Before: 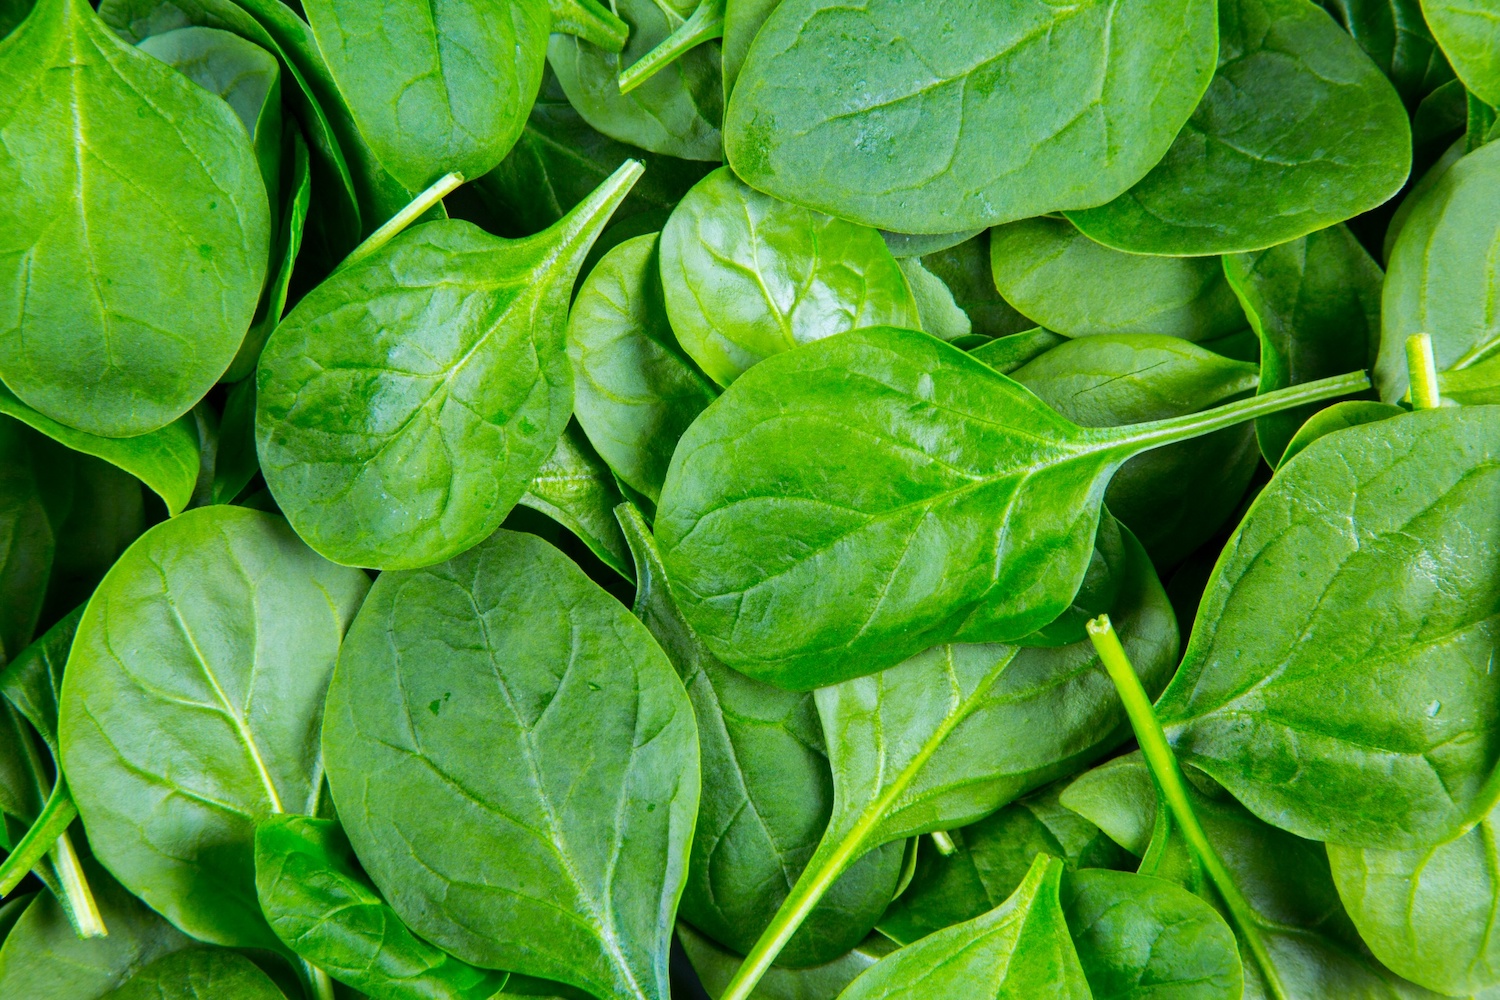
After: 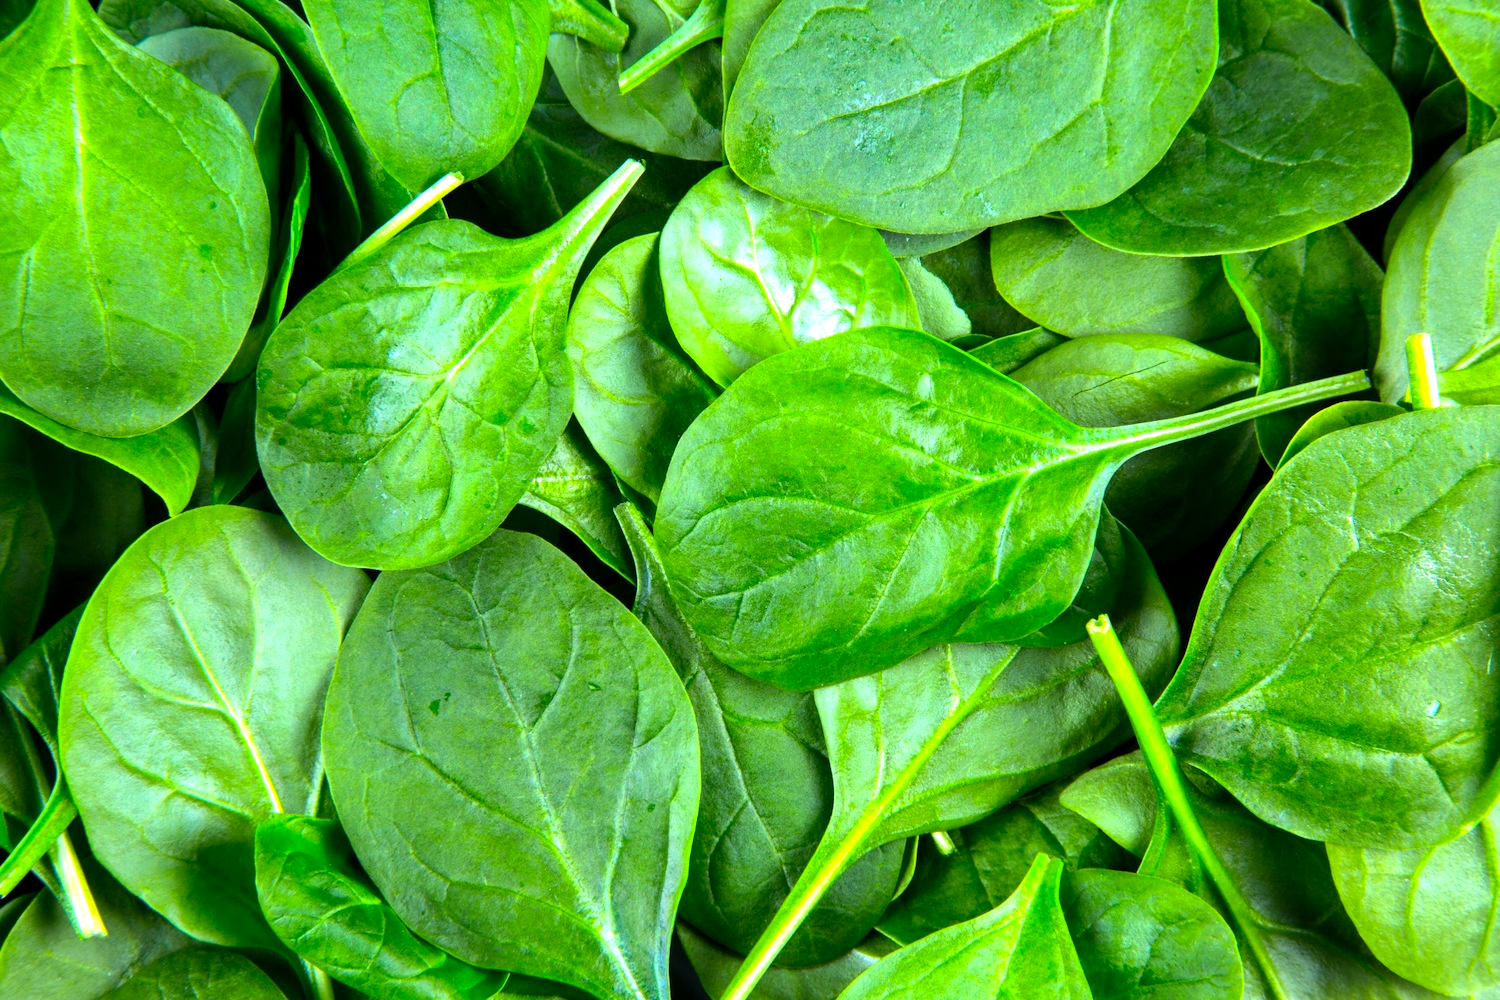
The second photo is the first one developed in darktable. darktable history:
base curve: curves: ch0 [(0, 0) (0.595, 0.418) (1, 1)], preserve colors none
levels: levels [0.012, 0.367, 0.697]
